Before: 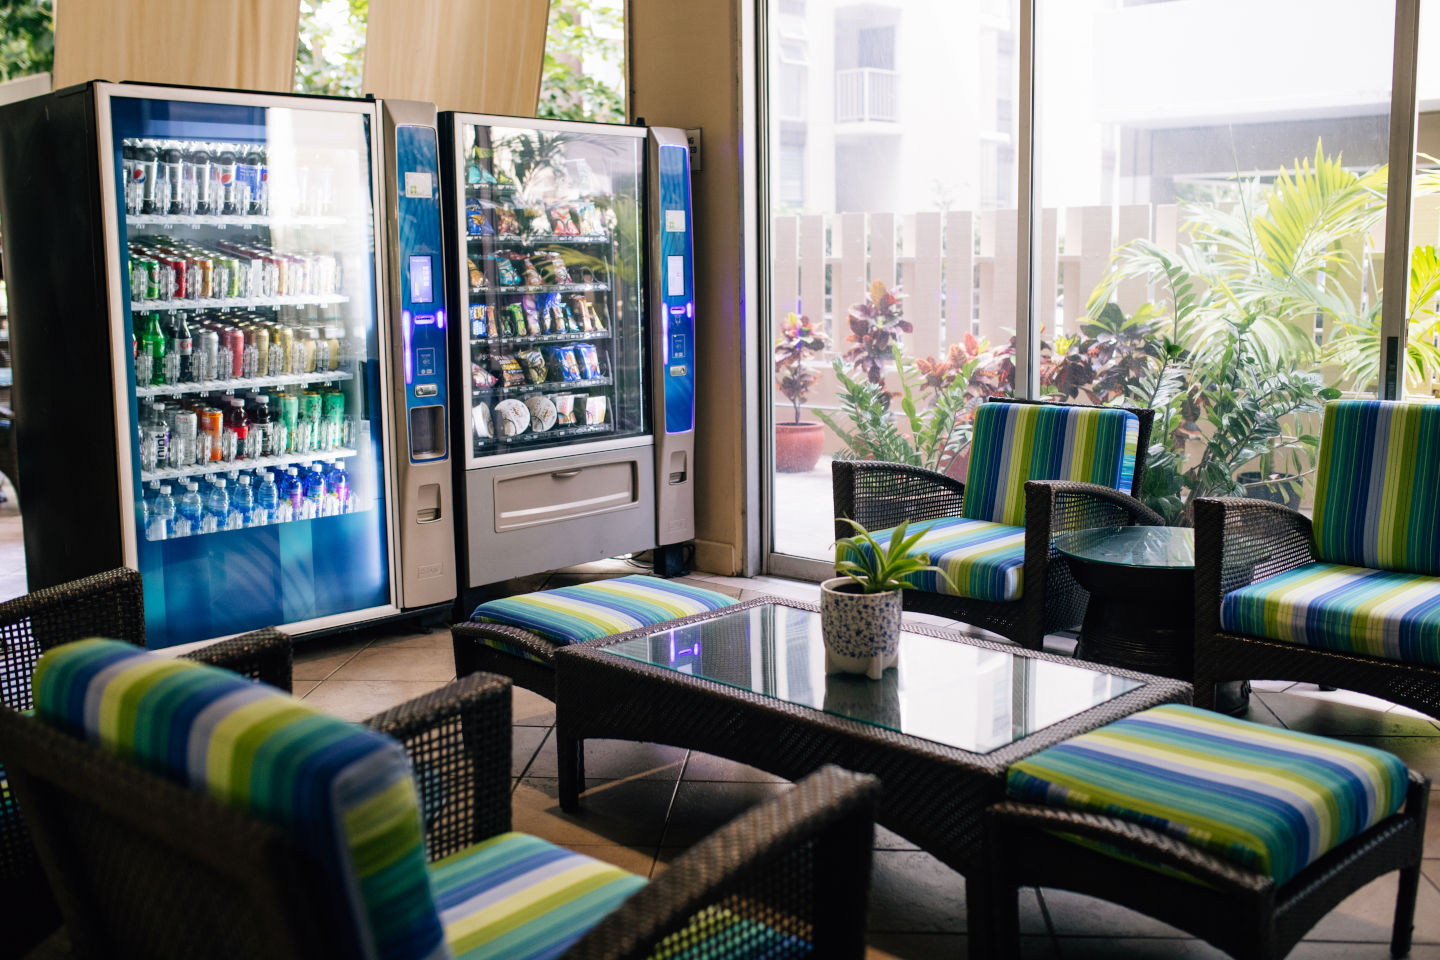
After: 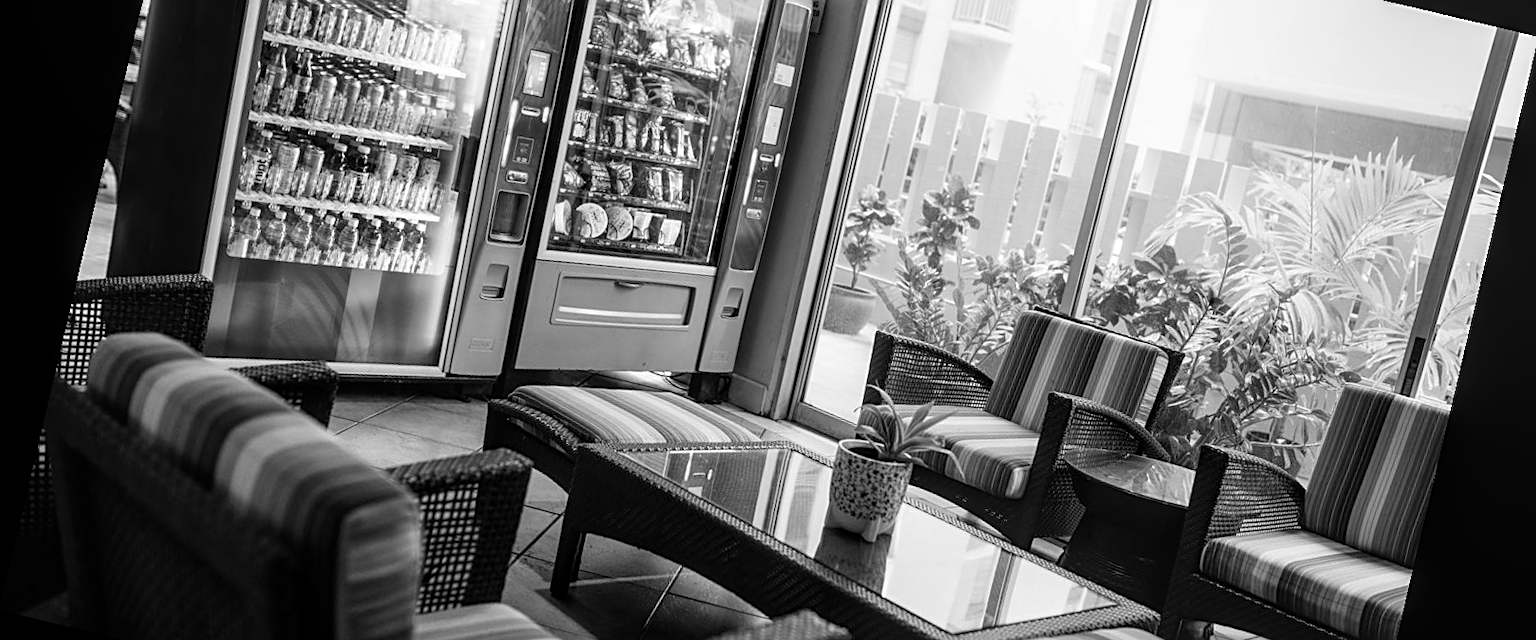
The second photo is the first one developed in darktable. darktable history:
local contrast: on, module defaults
rotate and perspective: rotation 13.27°, automatic cropping off
monochrome: a 16.01, b -2.65, highlights 0.52
crop and rotate: top 23.043%, bottom 23.437%
sharpen: on, module defaults
